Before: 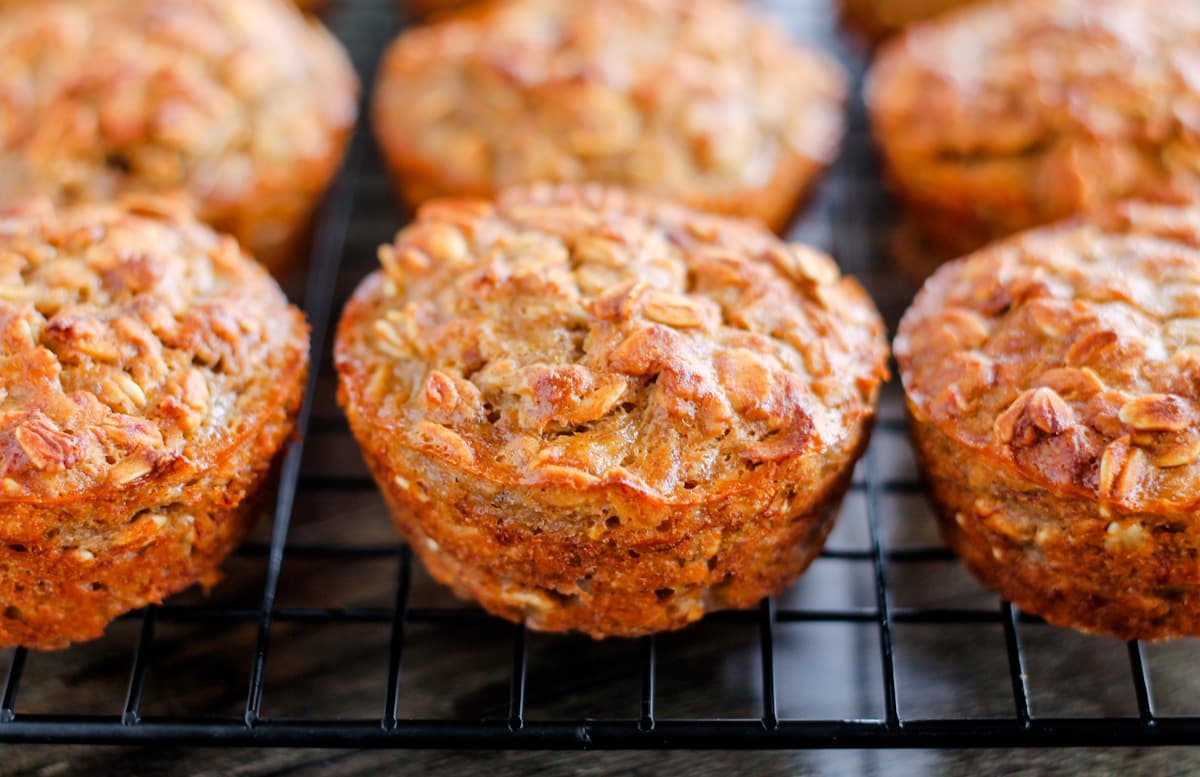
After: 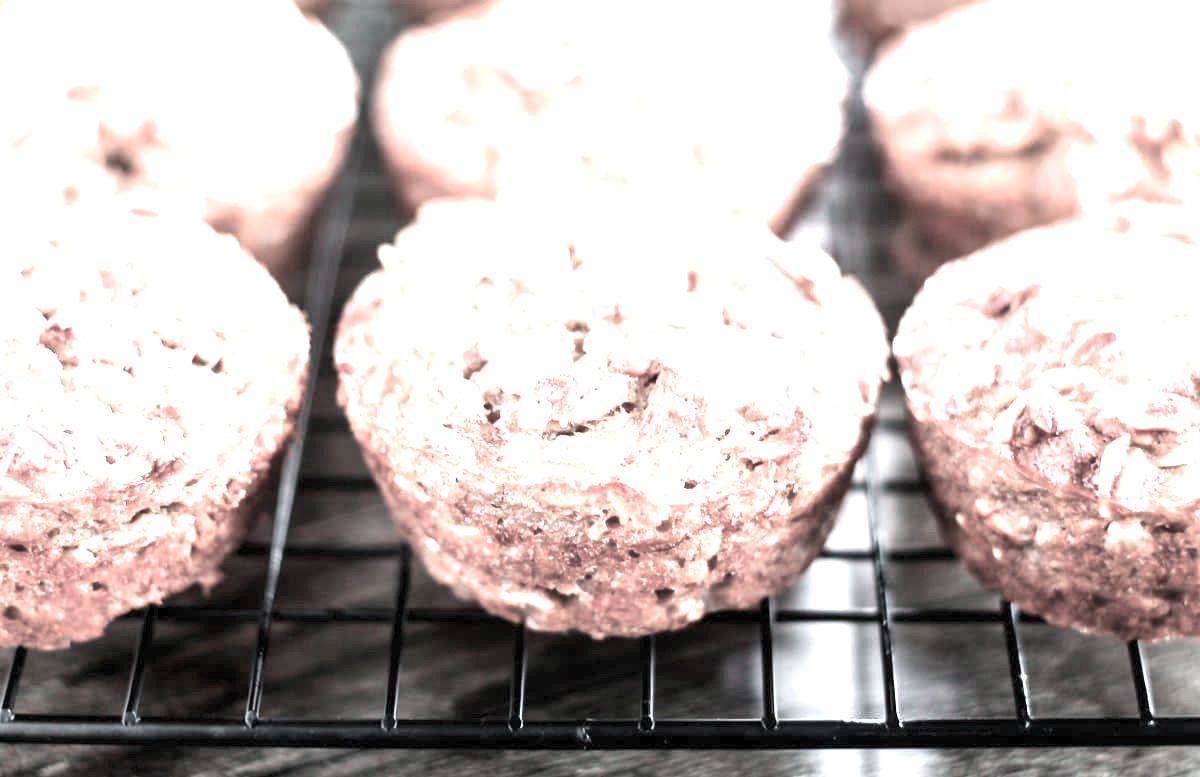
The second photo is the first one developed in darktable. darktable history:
color contrast: green-magenta contrast 0.3, blue-yellow contrast 0.15
exposure: black level correction 0, exposure 2.088 EV, compensate exposure bias true, compensate highlight preservation false
